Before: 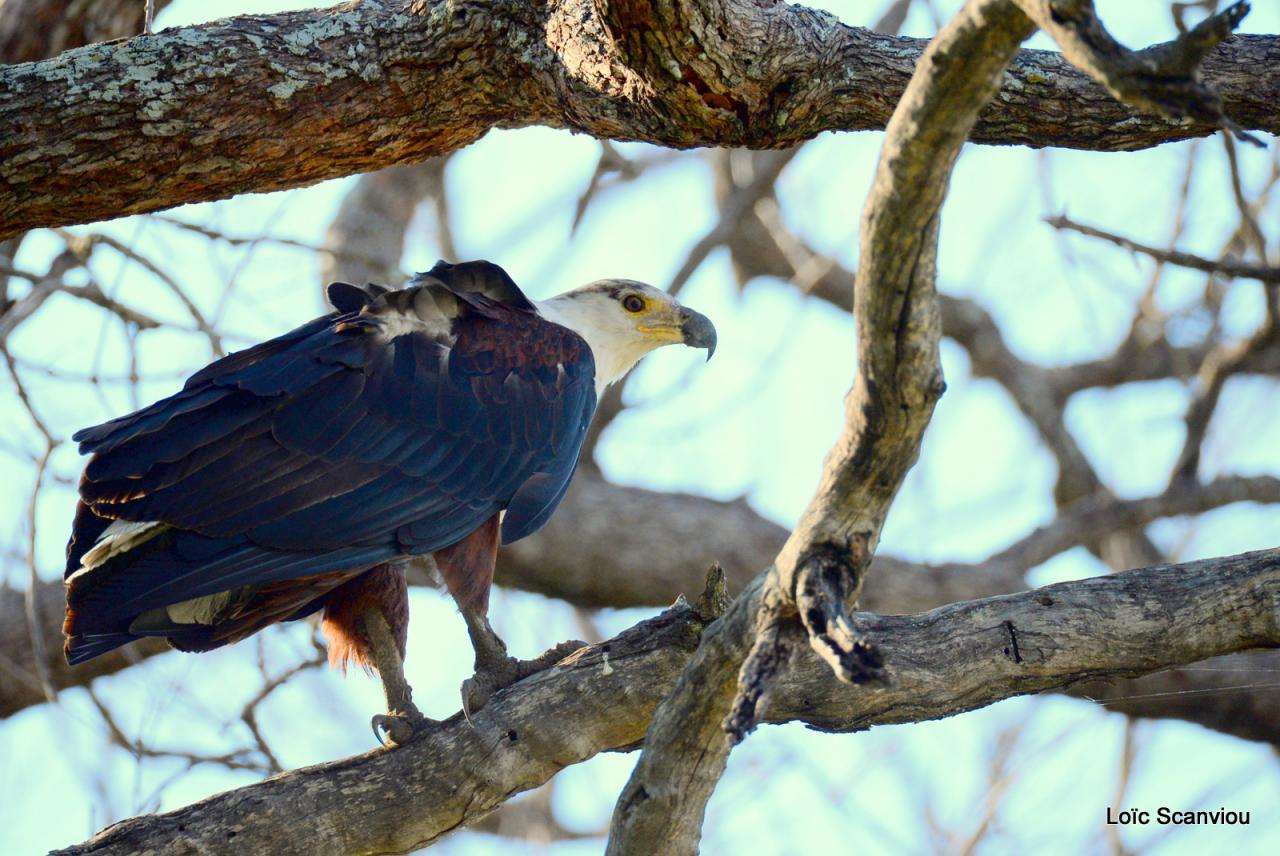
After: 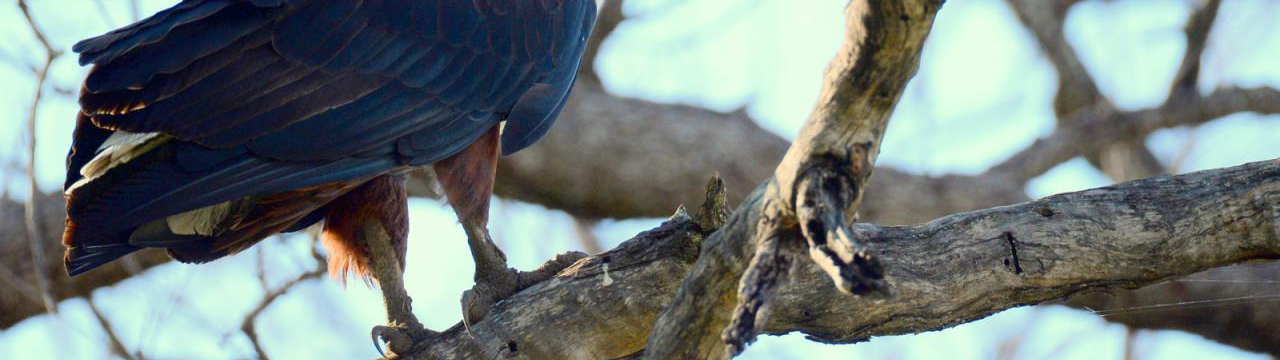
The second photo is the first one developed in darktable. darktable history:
crop: top 45.551%, bottom 12.262%
exposure: compensate highlight preservation false
